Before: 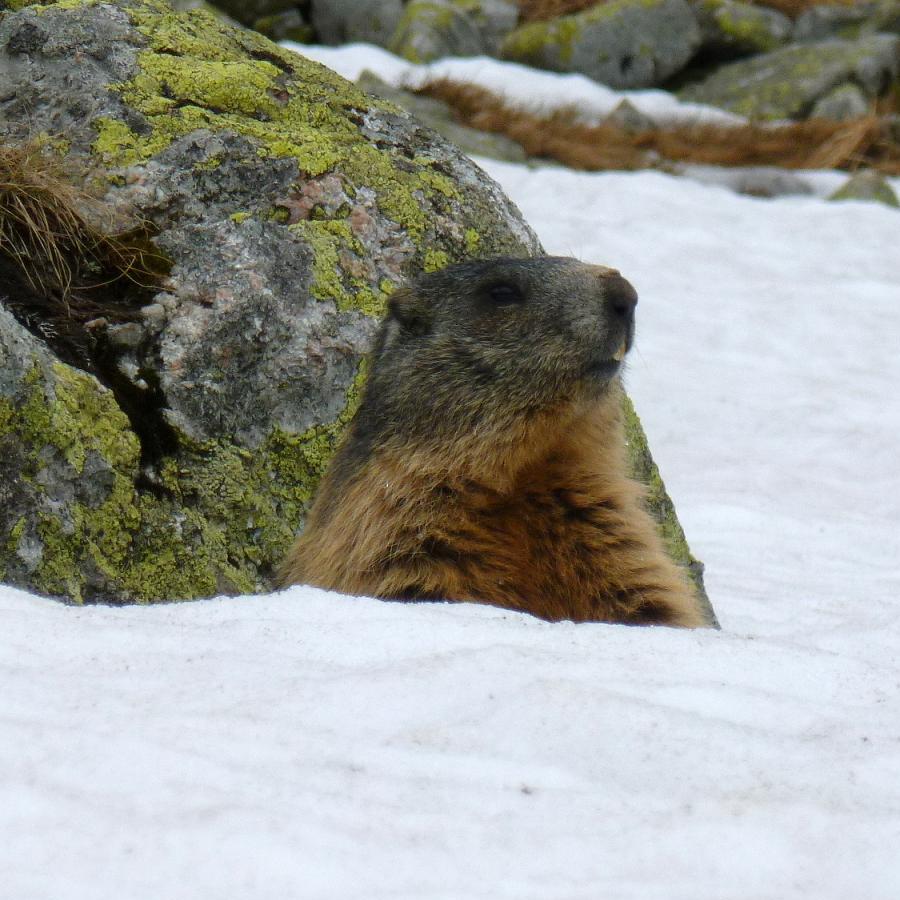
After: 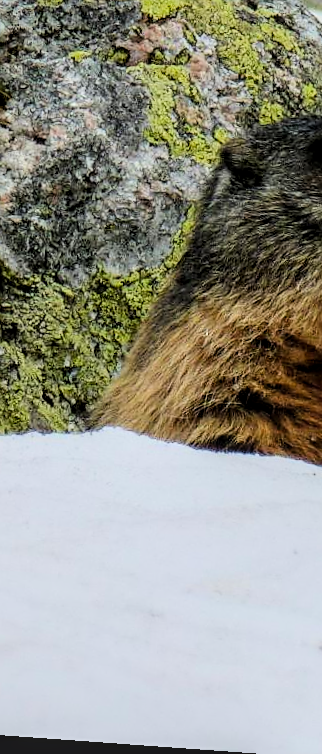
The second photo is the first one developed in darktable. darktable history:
rotate and perspective: rotation 4.1°, automatic cropping off
crop and rotate: left 21.77%, top 18.528%, right 44.676%, bottom 2.997%
filmic rgb: black relative exposure -6.15 EV, white relative exposure 6.96 EV, hardness 2.23, color science v6 (2022)
sharpen: on, module defaults
local contrast: detail 130%
exposure: exposure 0.197 EV, compensate highlight preservation false
contrast brightness saturation: contrast 0.2, brightness 0.16, saturation 0.22
